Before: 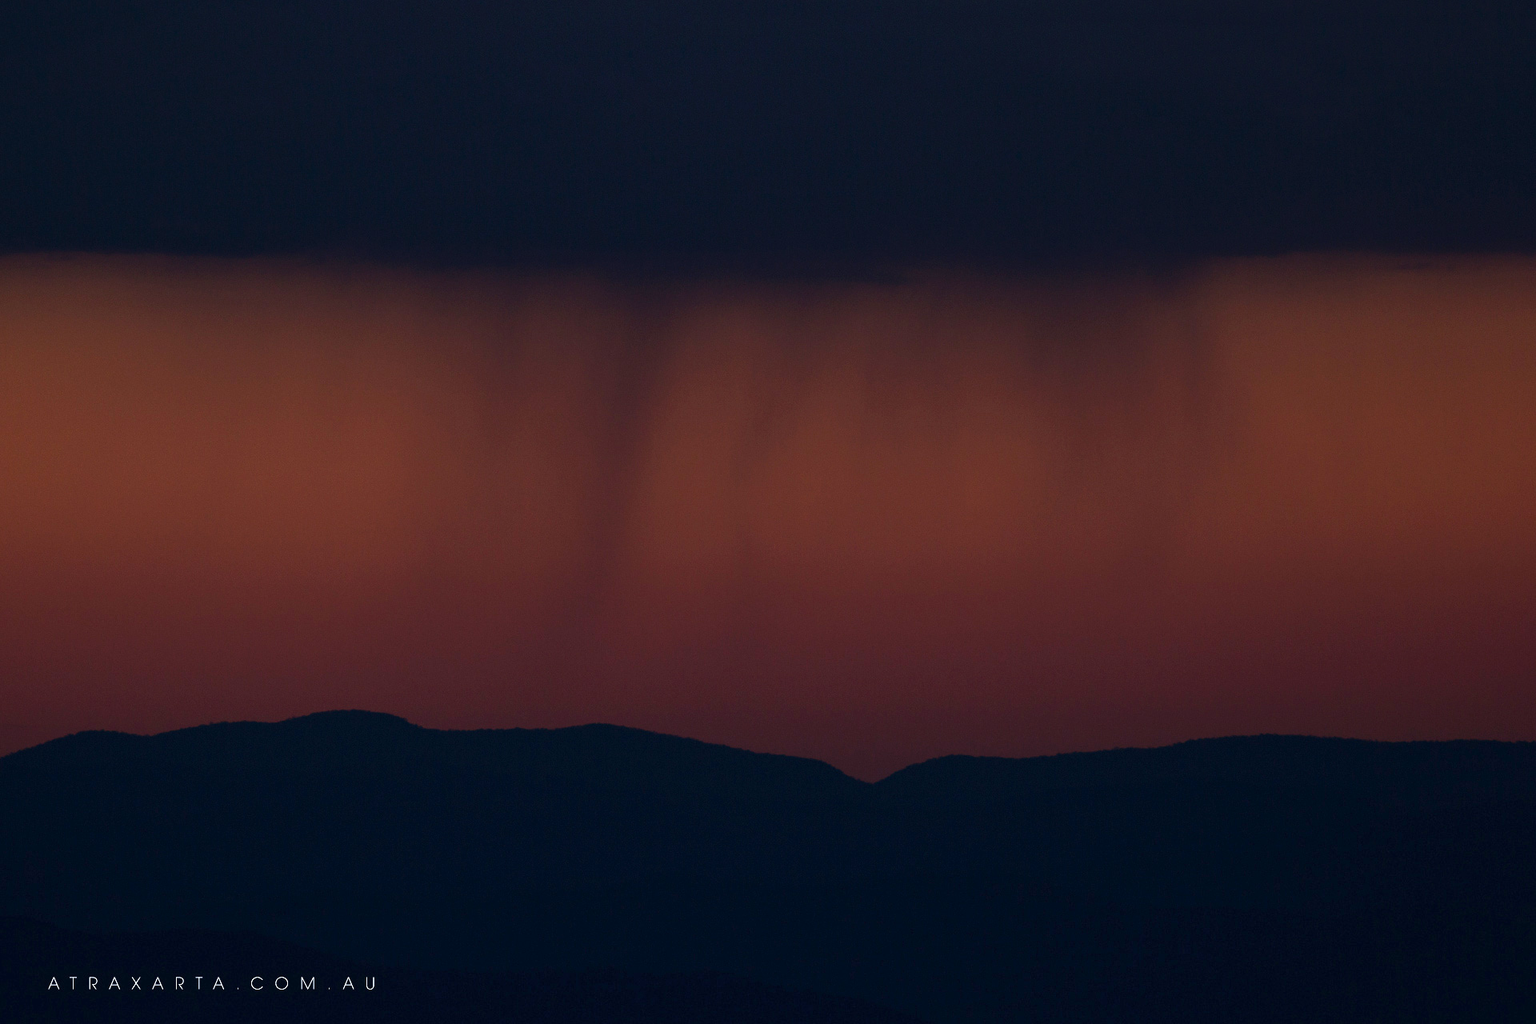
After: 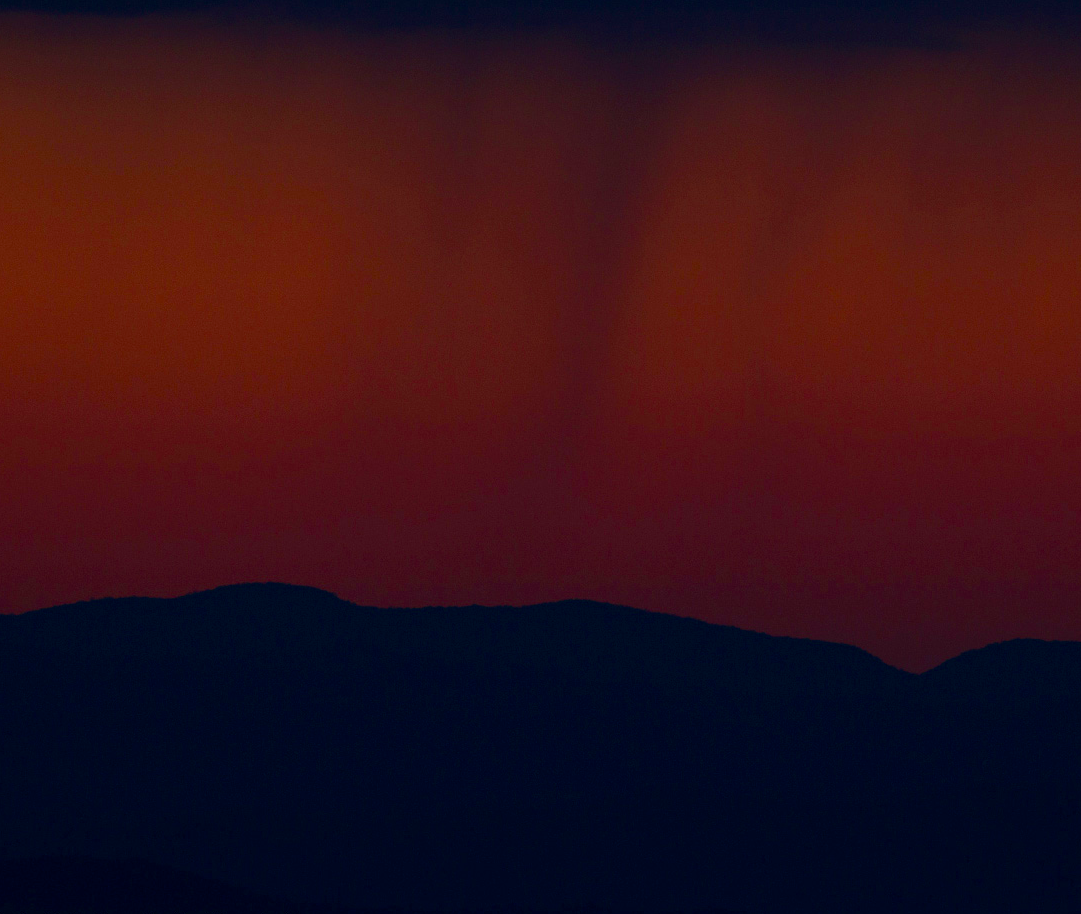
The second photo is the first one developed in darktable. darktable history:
crop: left 8.966%, top 23.852%, right 34.699%, bottom 4.703%
contrast brightness saturation: brightness -0.09
color balance rgb: linear chroma grading › global chroma 10%, perceptual saturation grading › global saturation 30%, global vibrance 10%
